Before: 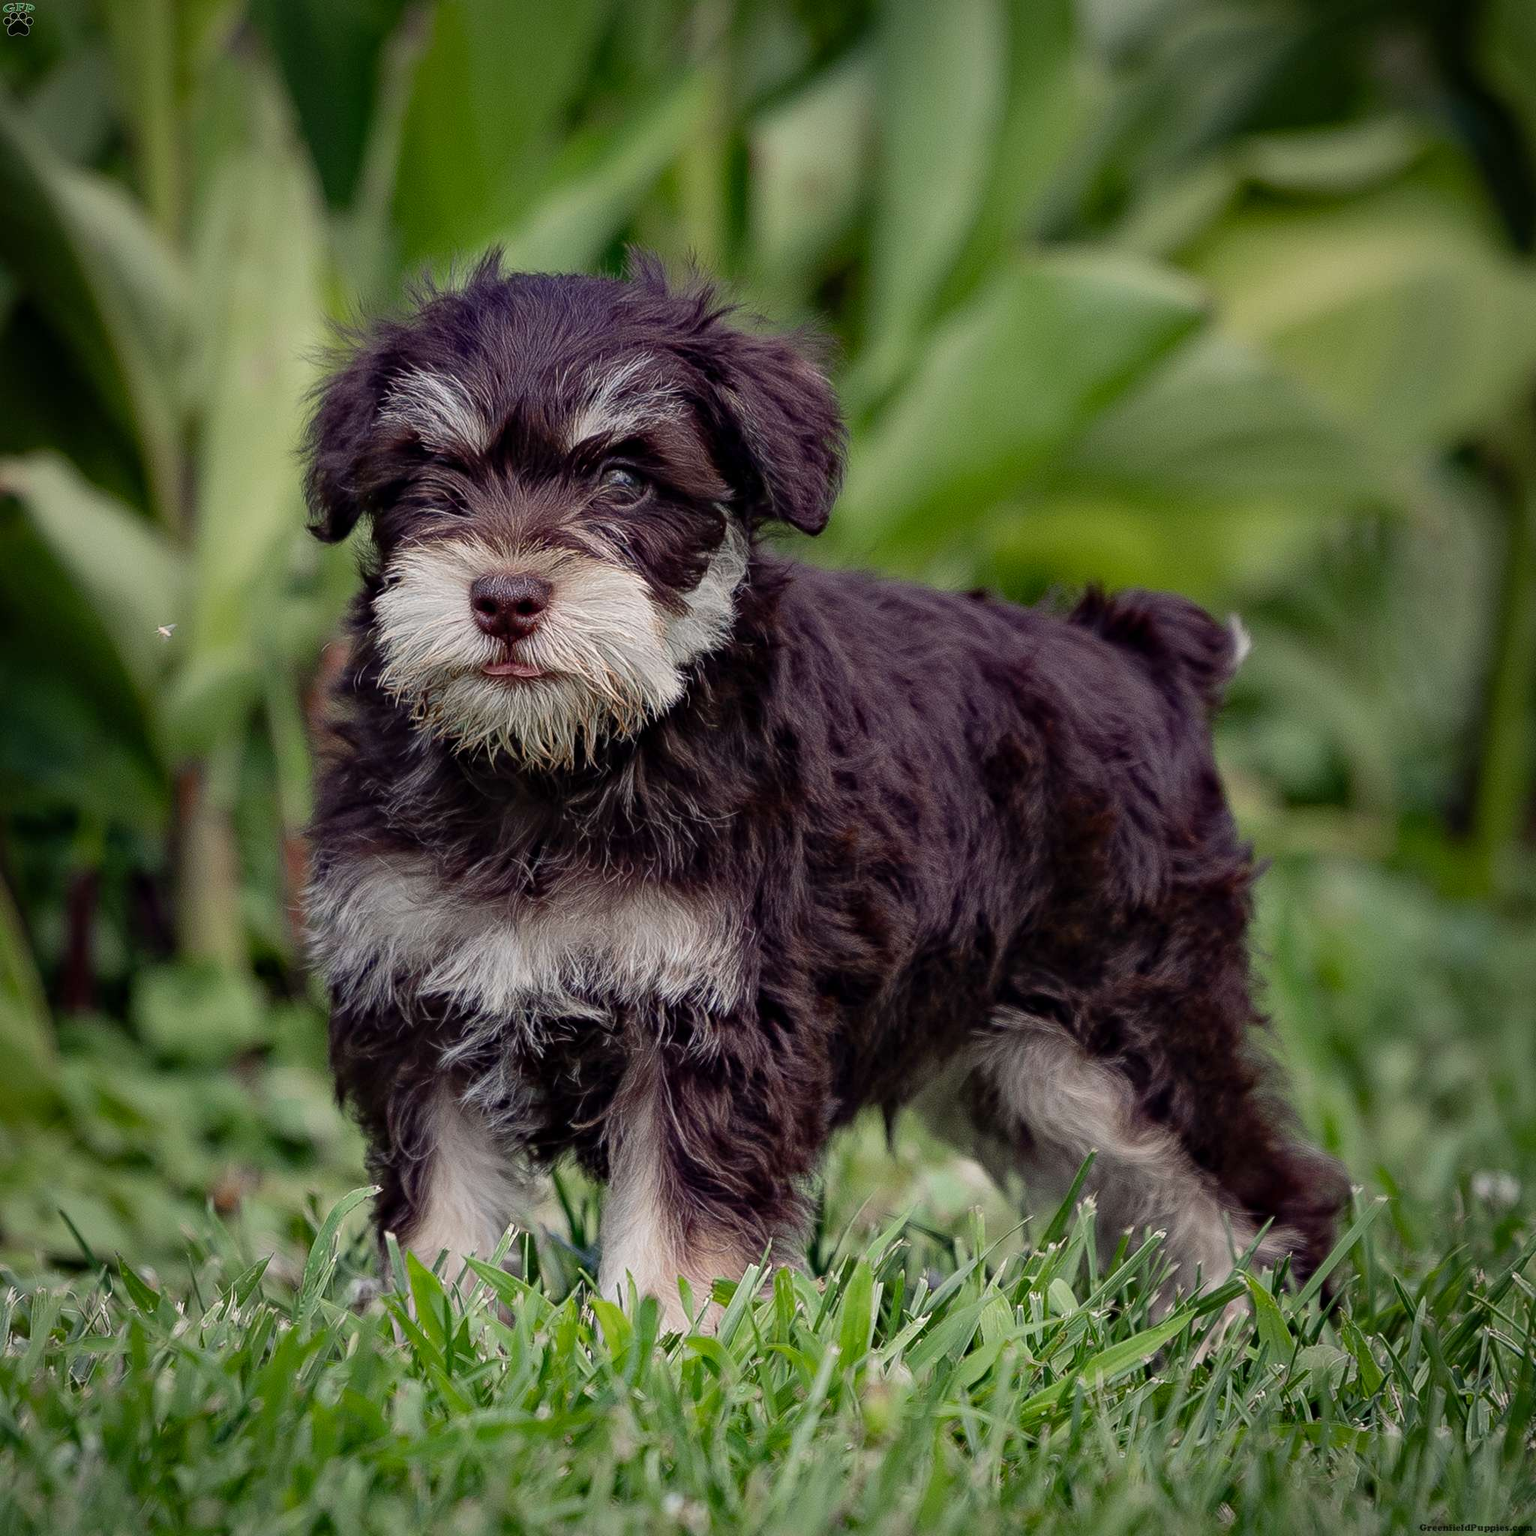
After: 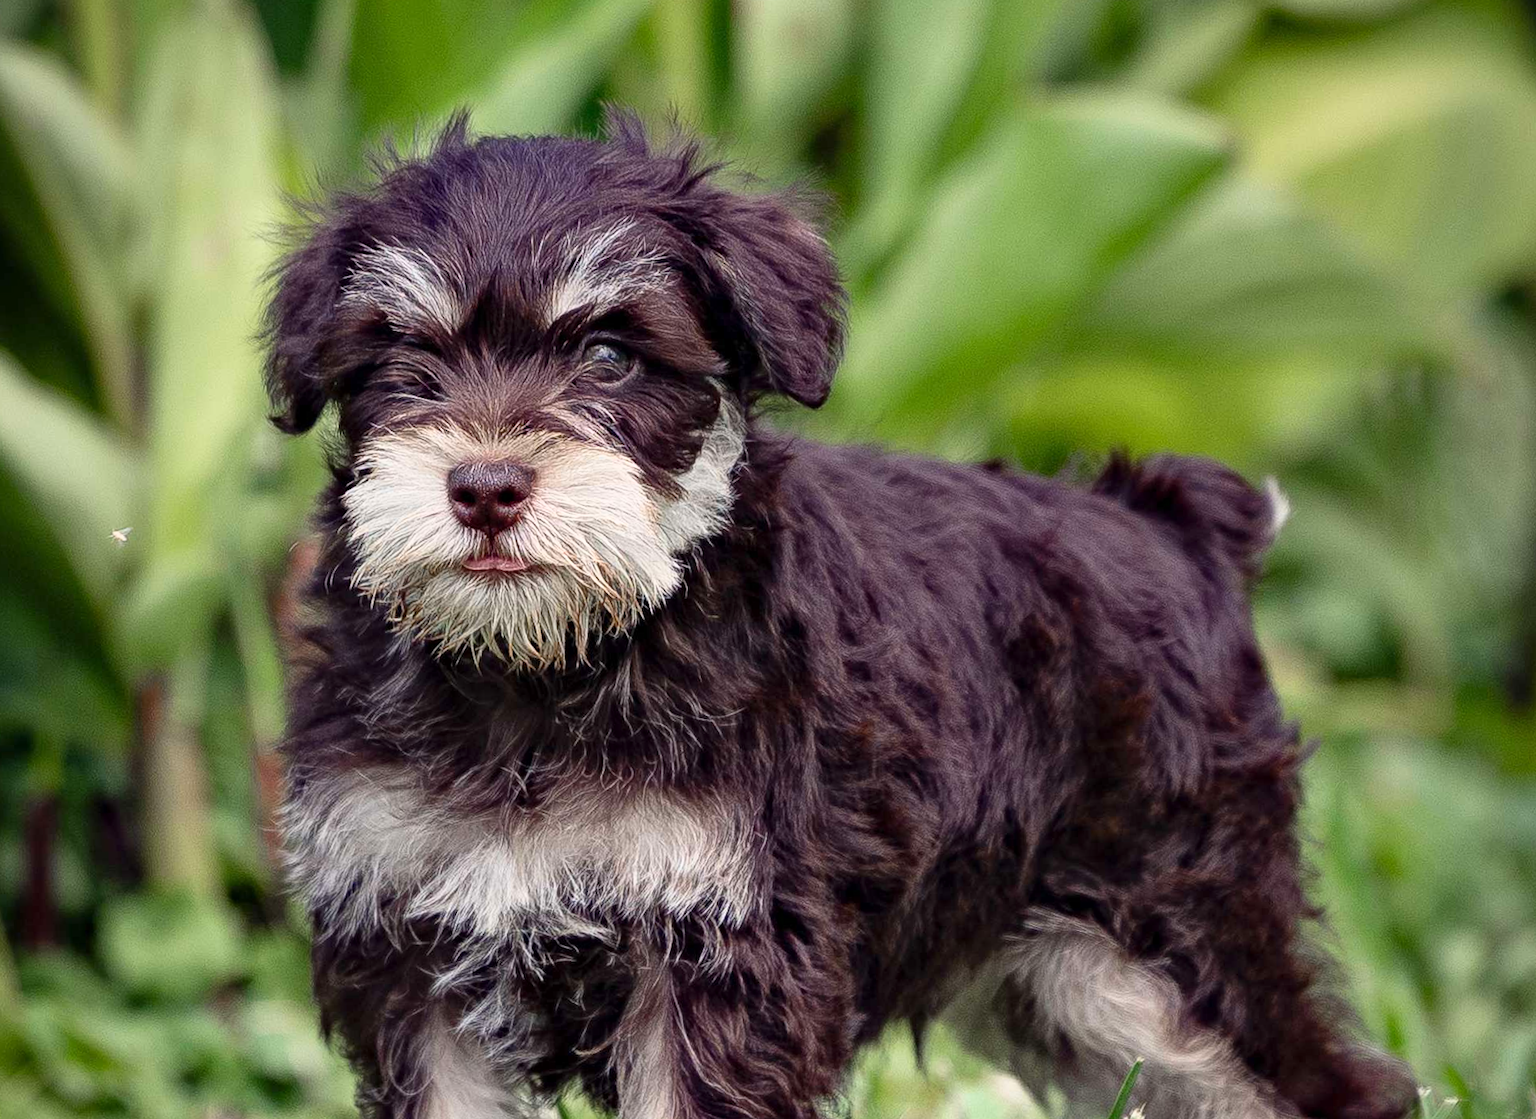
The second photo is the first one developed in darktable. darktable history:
base curve: curves: ch0 [(0, 0) (0.557, 0.834) (1, 1)]
crop: left 2.737%, top 7.287%, right 3.421%, bottom 20.179%
rotate and perspective: rotation -2°, crop left 0.022, crop right 0.978, crop top 0.049, crop bottom 0.951
